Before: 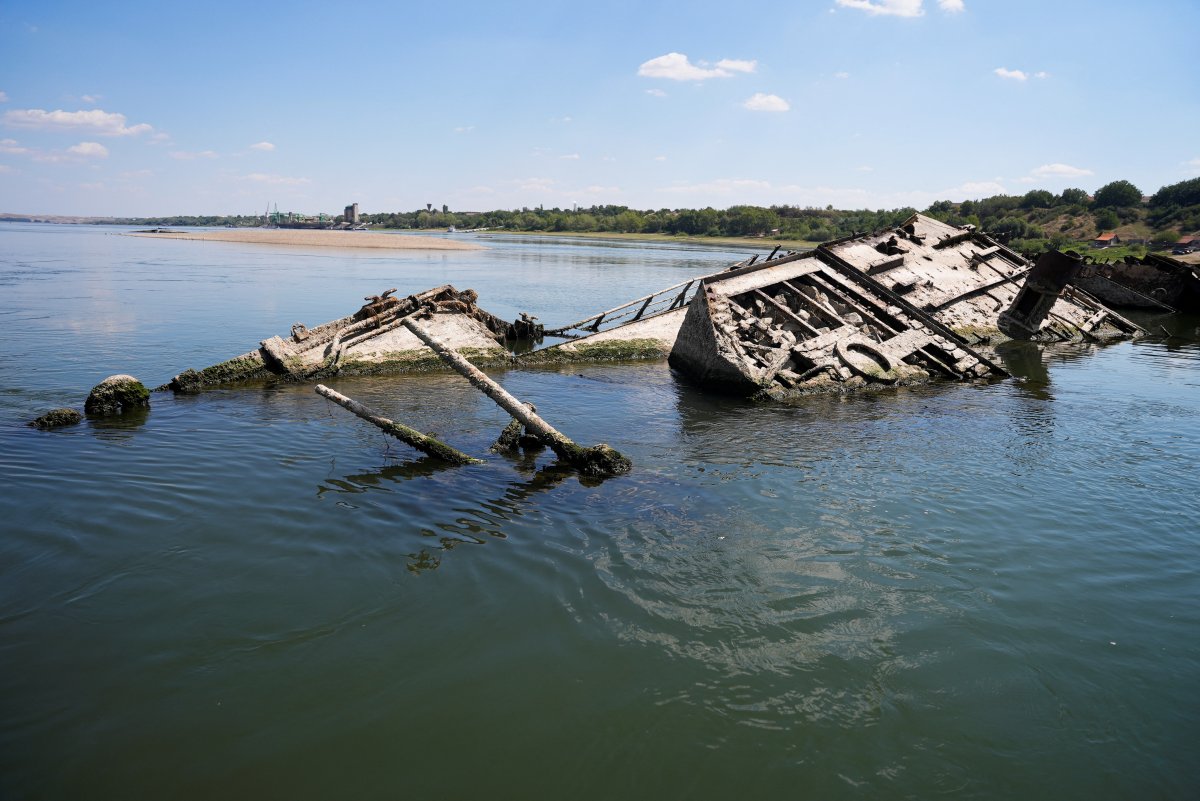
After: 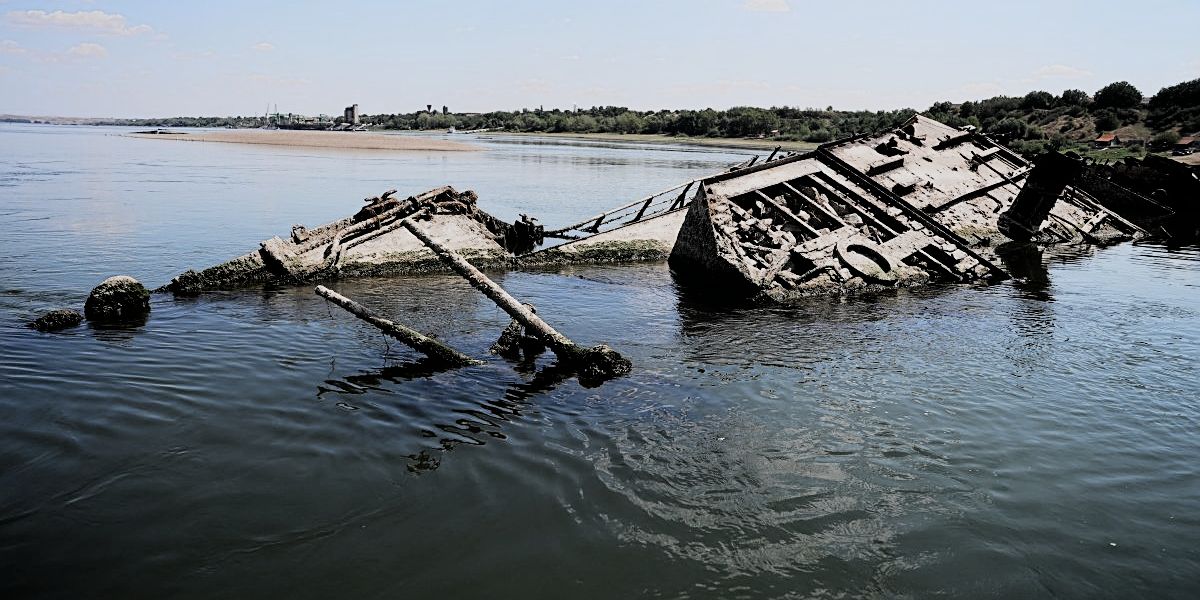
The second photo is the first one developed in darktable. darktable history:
crop and rotate: top 12.514%, bottom 12.509%
filmic rgb: black relative exposure -5.04 EV, white relative exposure 3.99 EV, hardness 2.88, contrast 1.3, highlights saturation mix -9.02%
color zones: curves: ch0 [(0, 0.5) (0.125, 0.4) (0.25, 0.5) (0.375, 0.4) (0.5, 0.4) (0.625, 0.6) (0.75, 0.6) (0.875, 0.5)]; ch1 [(0, 0.35) (0.125, 0.45) (0.25, 0.35) (0.375, 0.35) (0.5, 0.35) (0.625, 0.35) (0.75, 0.45) (0.875, 0.35)]; ch2 [(0, 0.6) (0.125, 0.5) (0.25, 0.5) (0.375, 0.6) (0.5, 0.6) (0.625, 0.5) (0.75, 0.5) (0.875, 0.5)], mix 29.58%
sharpen: amount 0.493
